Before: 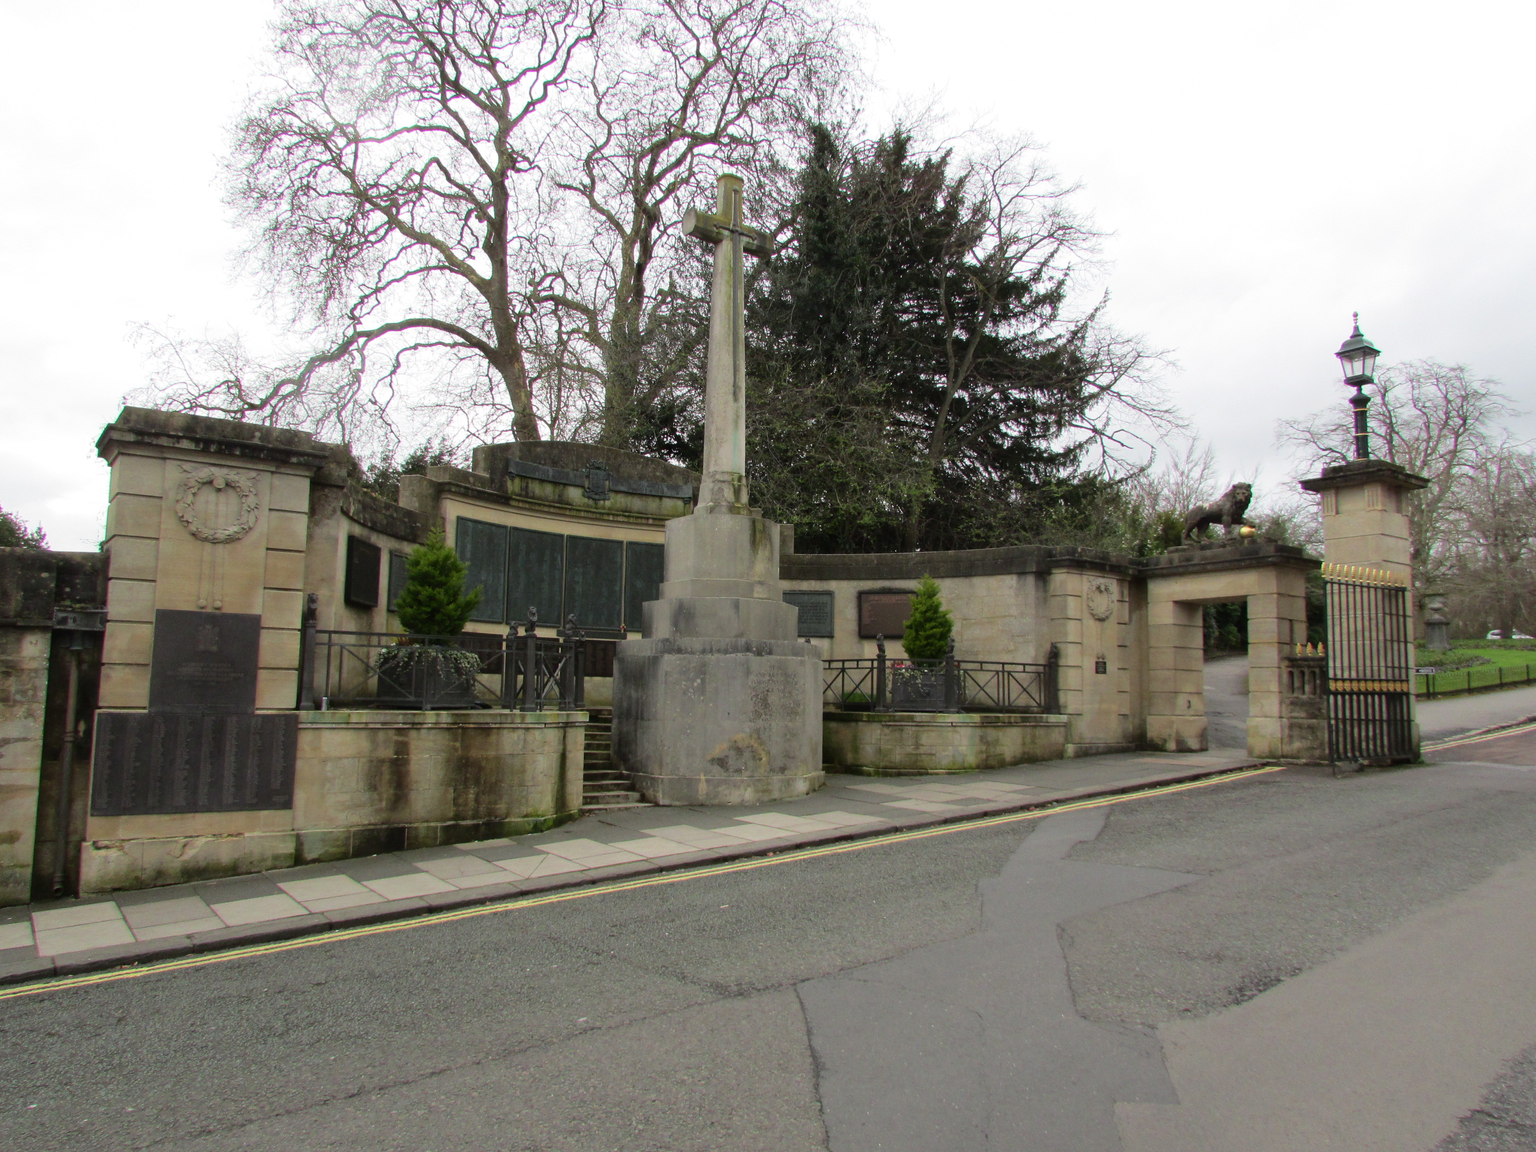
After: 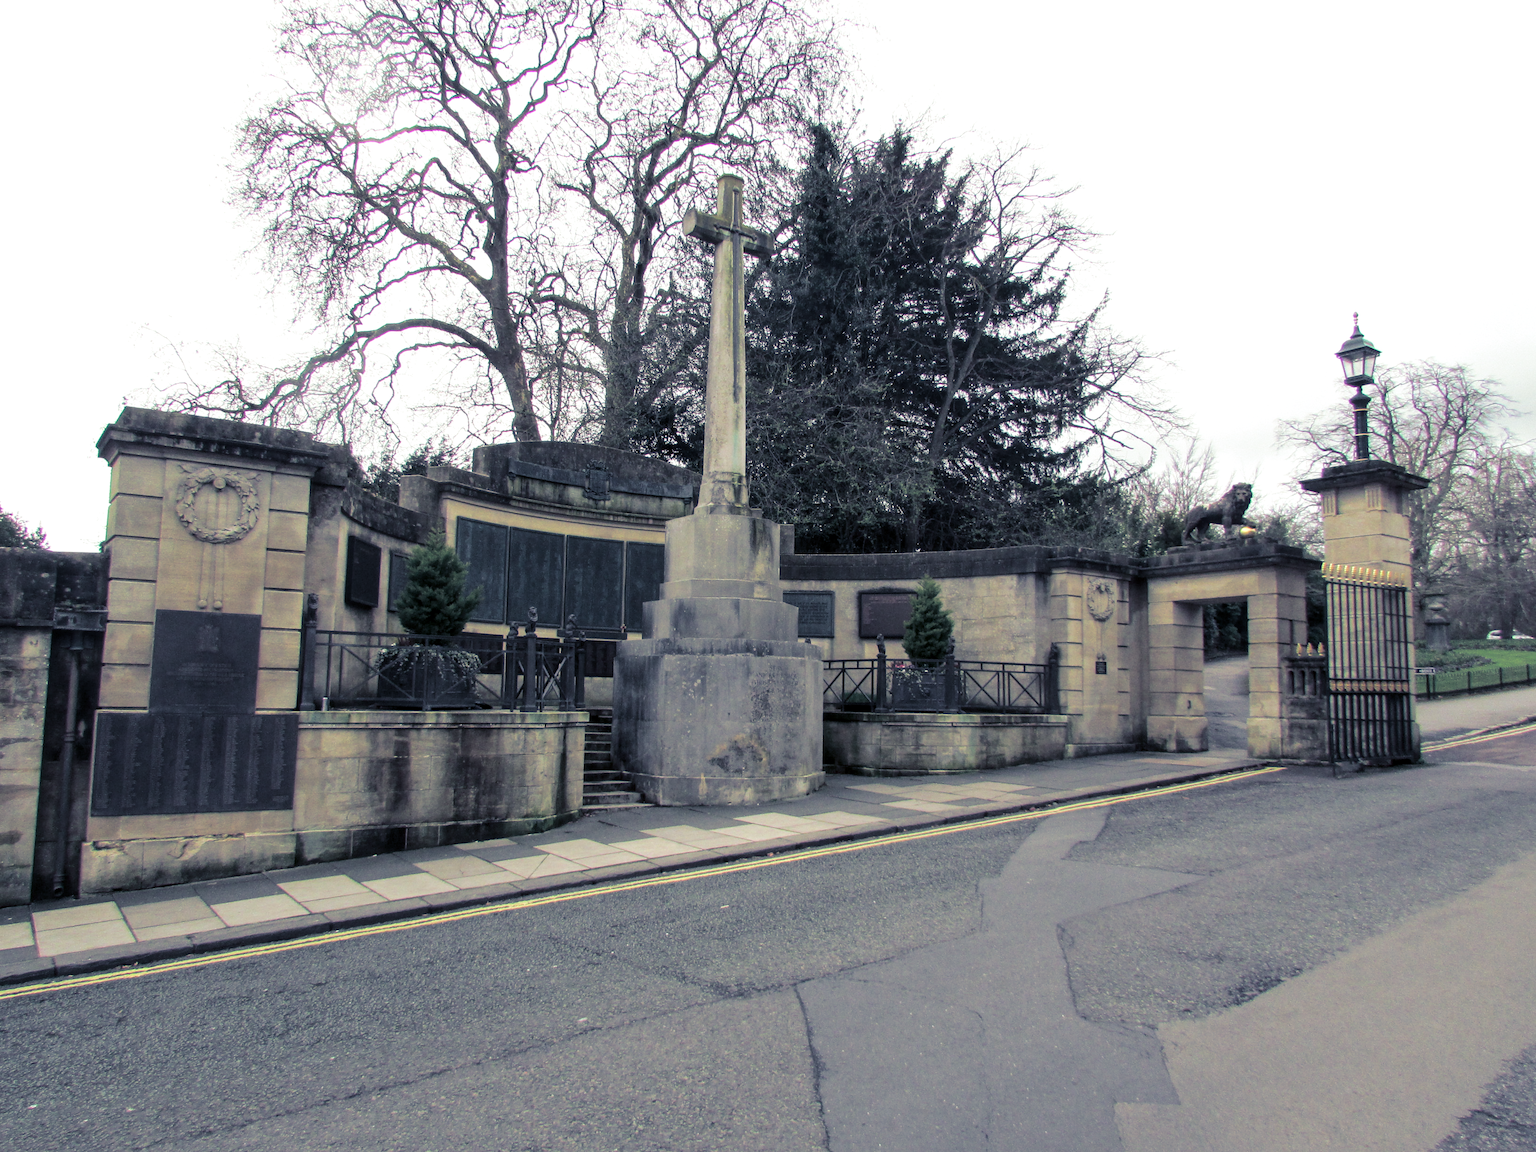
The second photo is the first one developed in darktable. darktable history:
exposure: black level correction 0.001, exposure 0.3 EV, compensate highlight preservation false
local contrast: on, module defaults
split-toning: shadows › hue 230.4°
